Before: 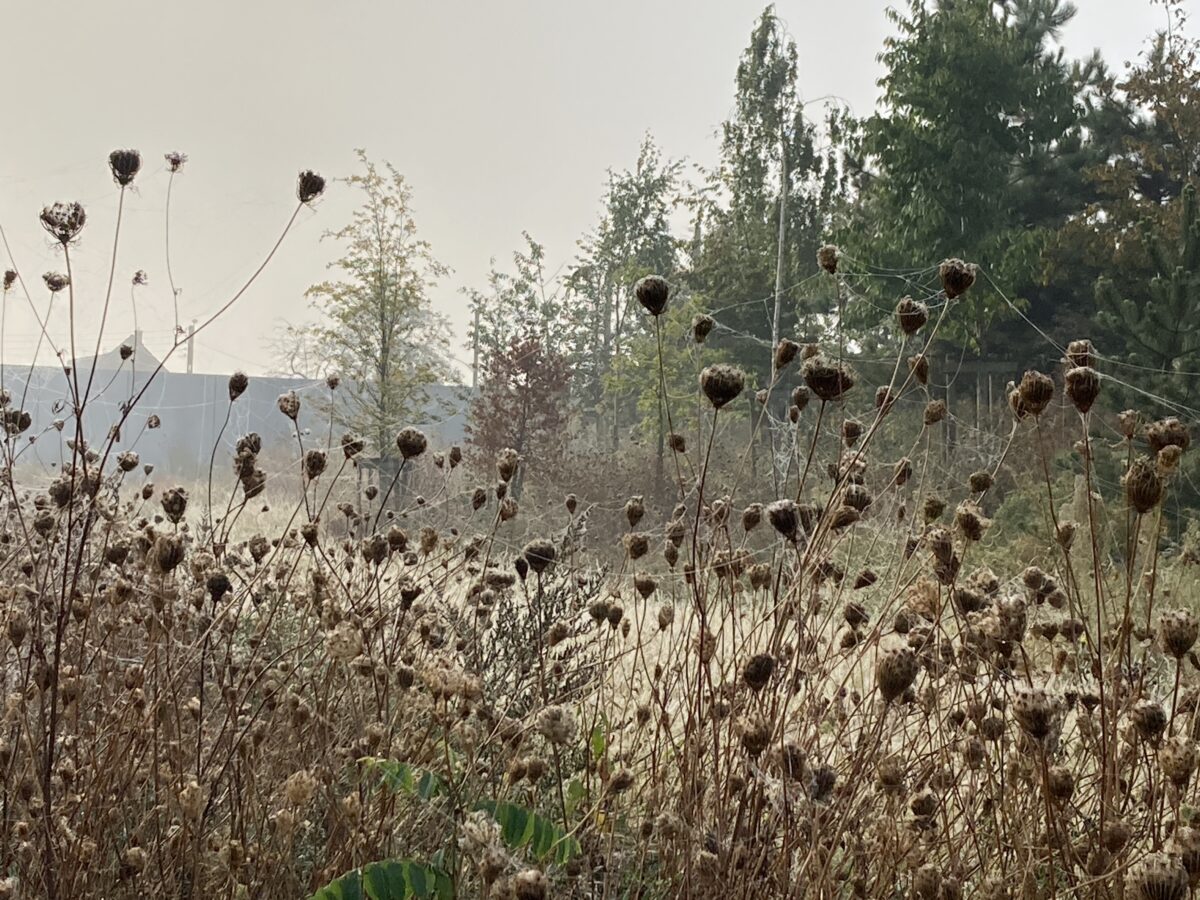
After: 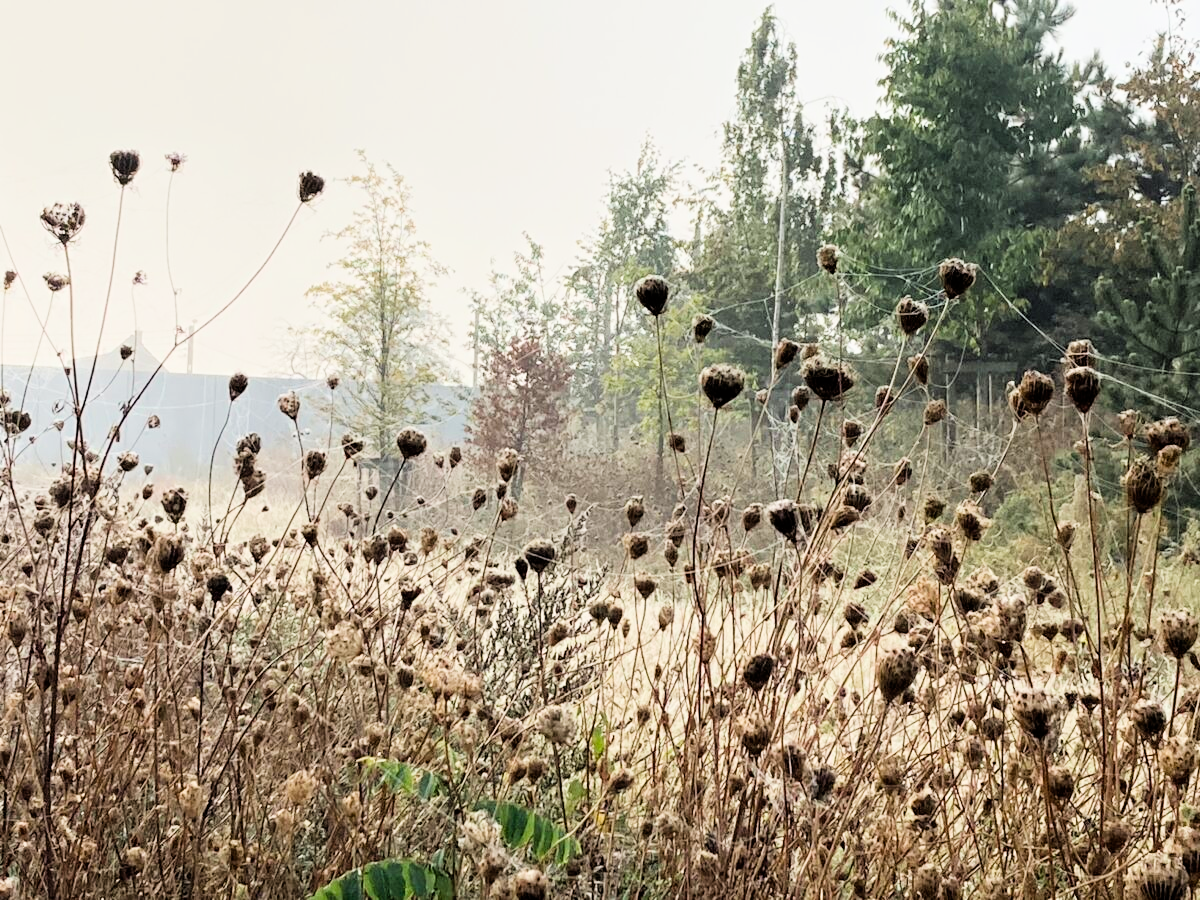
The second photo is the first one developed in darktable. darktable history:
exposure: black level correction 0, exposure 1.1 EV, compensate exposure bias true, compensate highlight preservation false
filmic rgb: black relative exposure -5 EV, hardness 2.88, contrast 1.3
